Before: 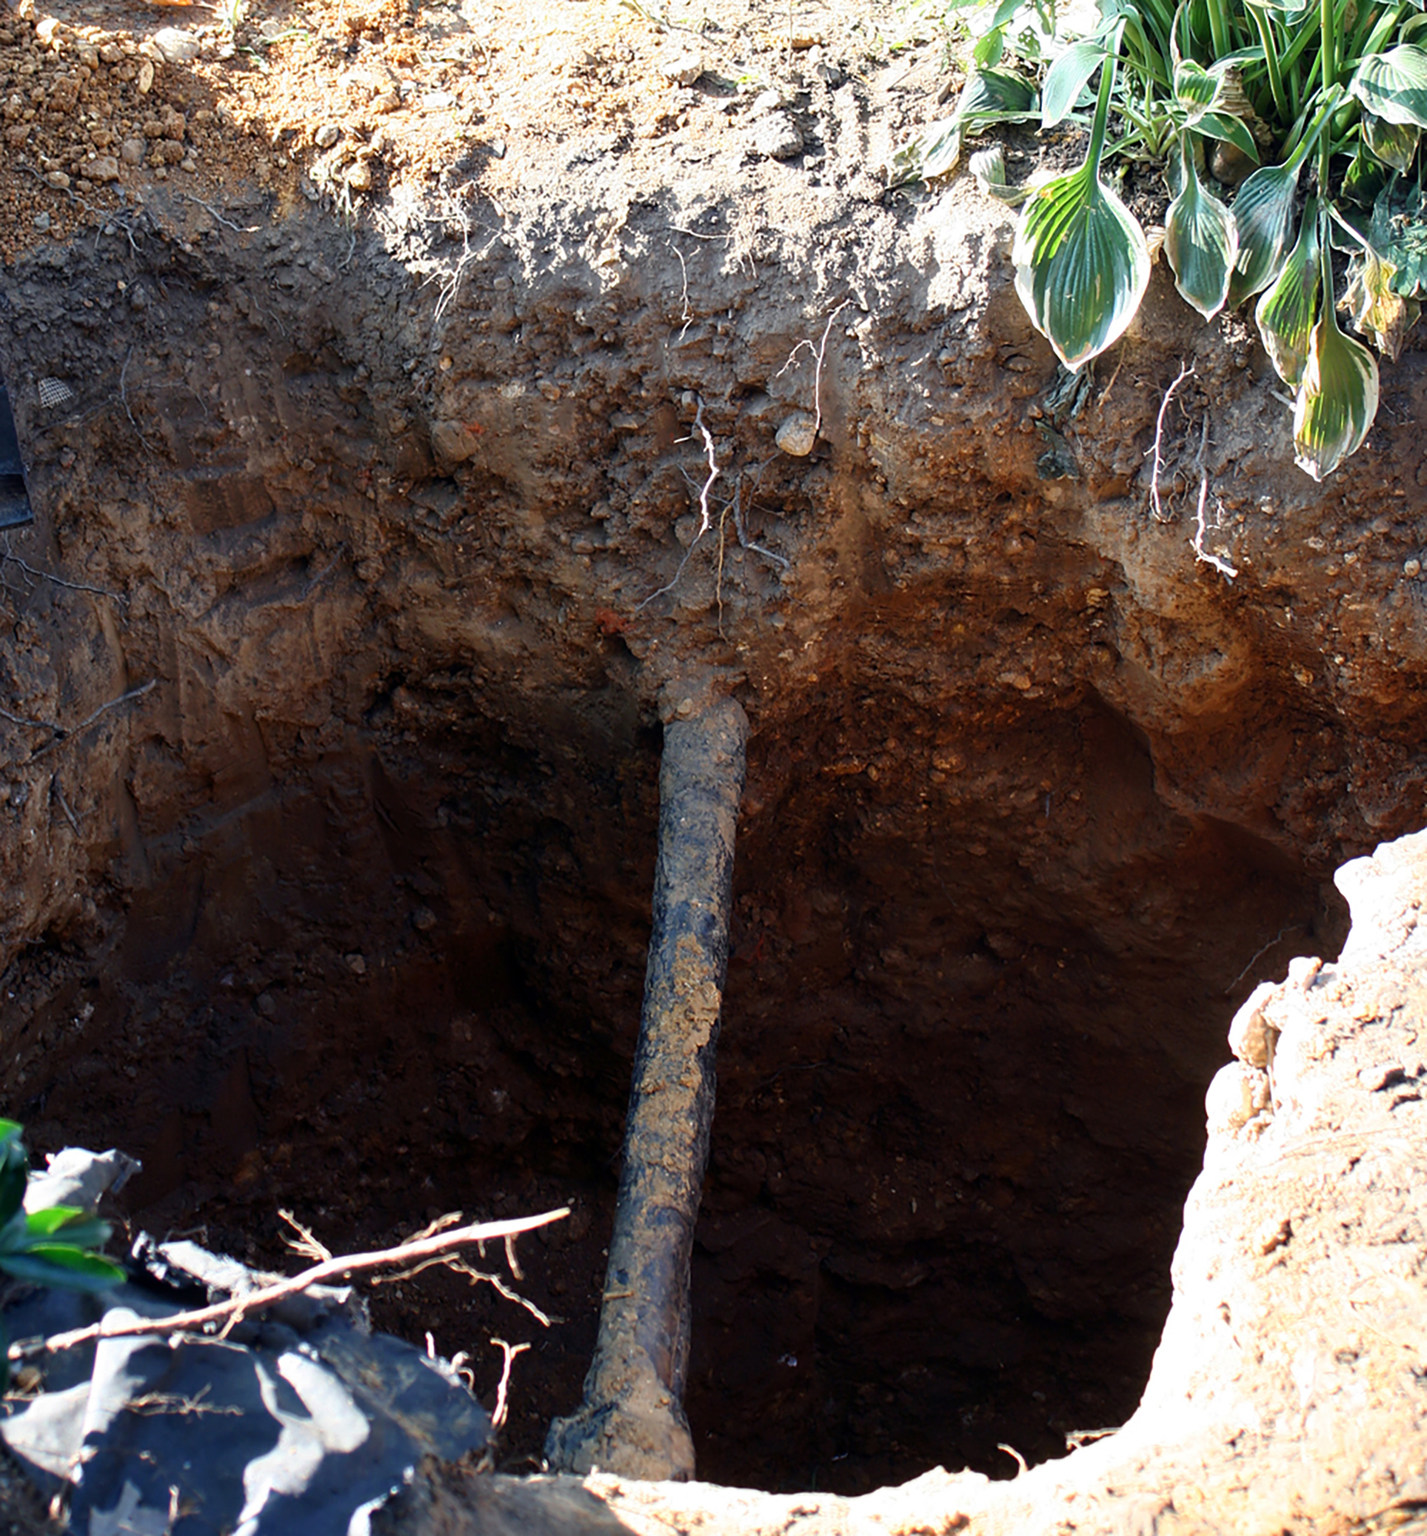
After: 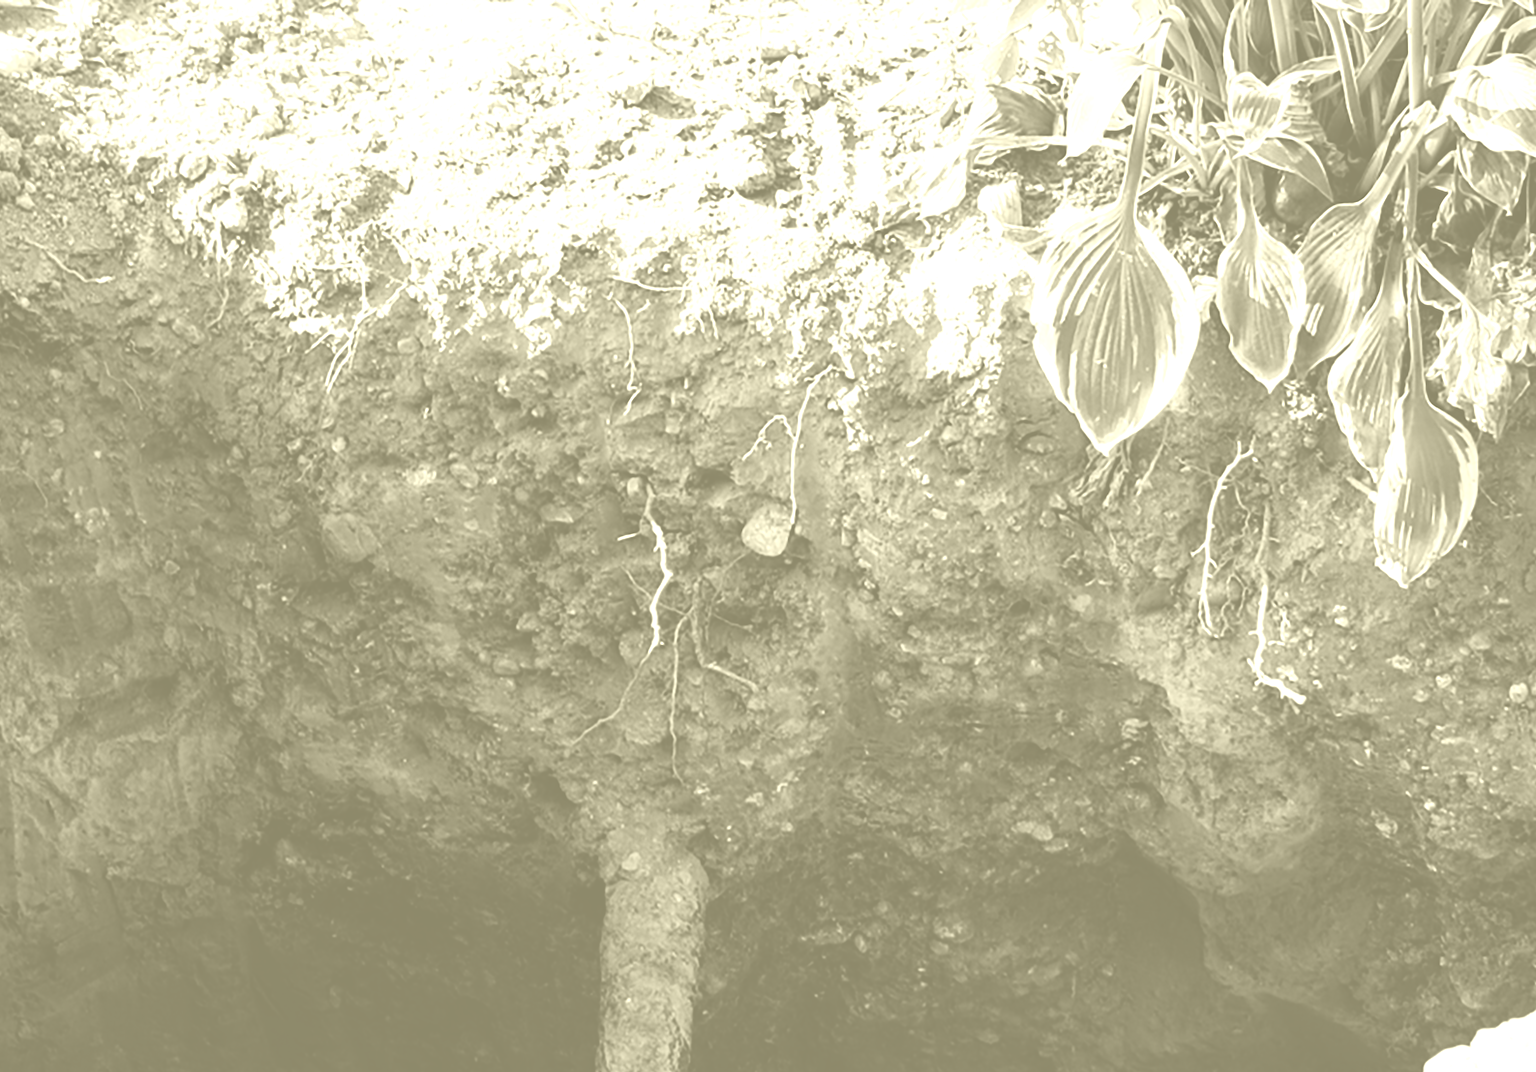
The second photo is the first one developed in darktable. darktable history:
tone equalizer: -8 EV -0.75 EV, -7 EV -0.7 EV, -6 EV -0.6 EV, -5 EV -0.4 EV, -3 EV 0.4 EV, -2 EV 0.6 EV, -1 EV 0.7 EV, +0 EV 0.75 EV, edges refinement/feathering 500, mask exposure compensation -1.57 EV, preserve details no
crop and rotate: left 11.812%, bottom 42.776%
colorize: hue 43.2°, saturation 40%, version 1
